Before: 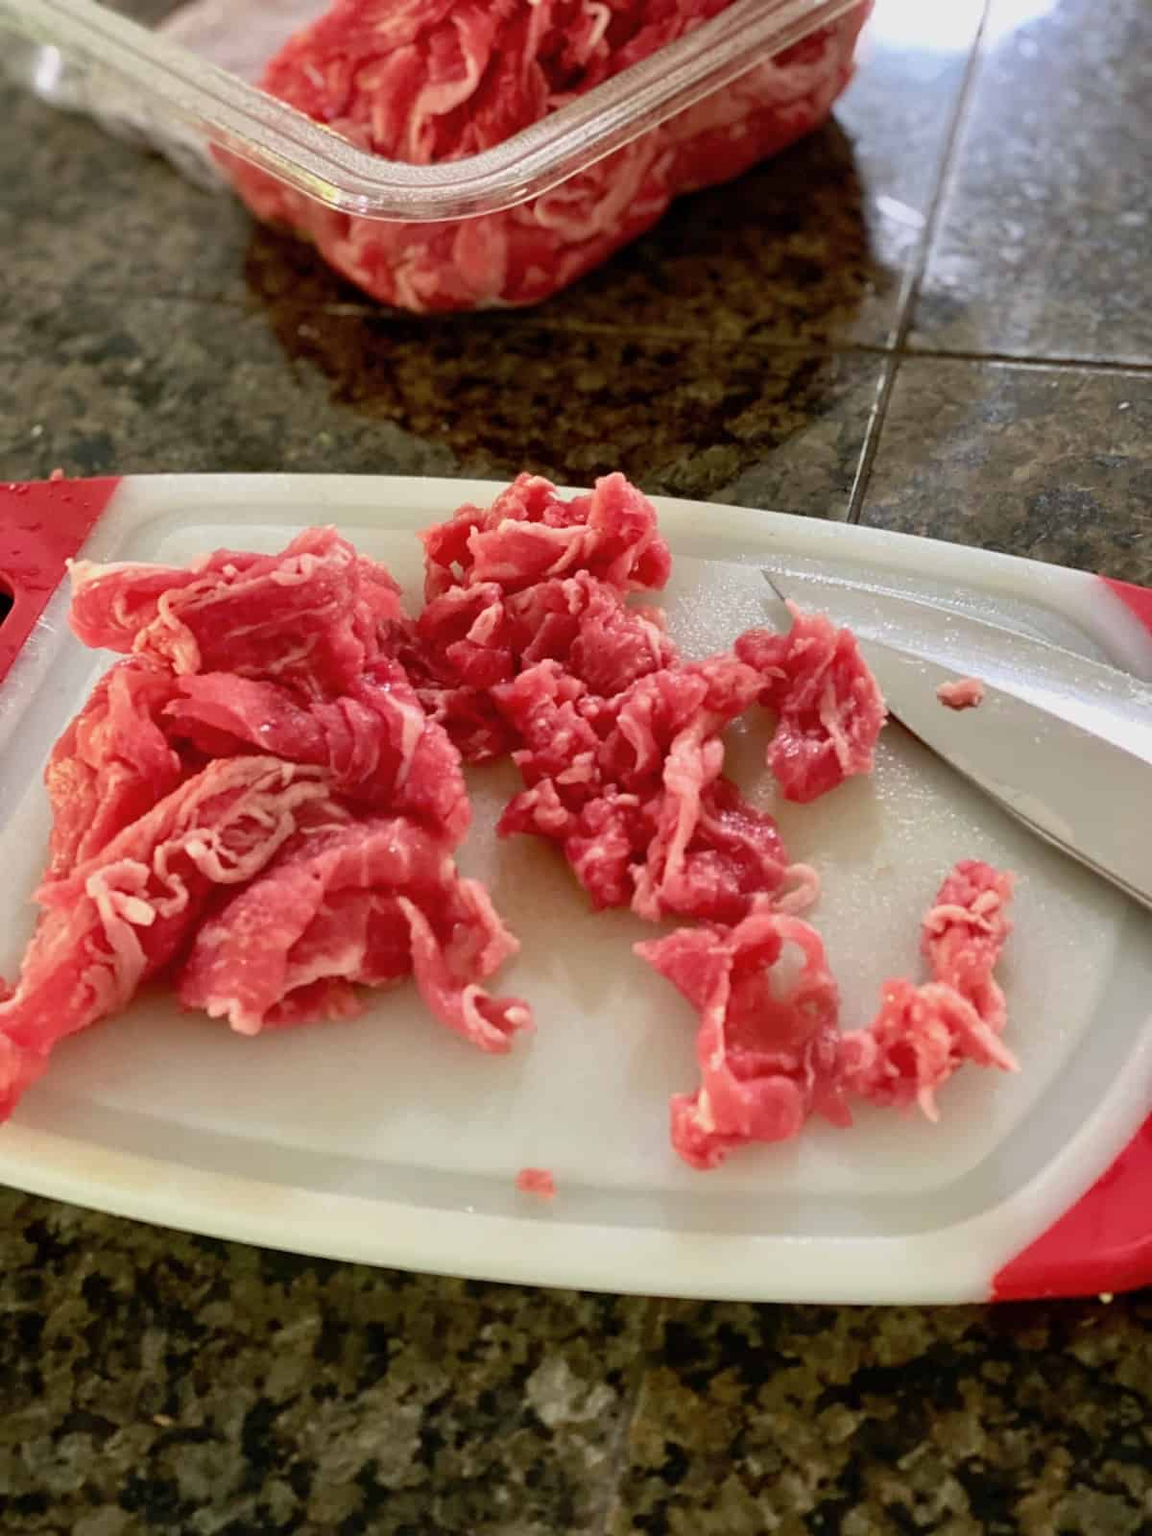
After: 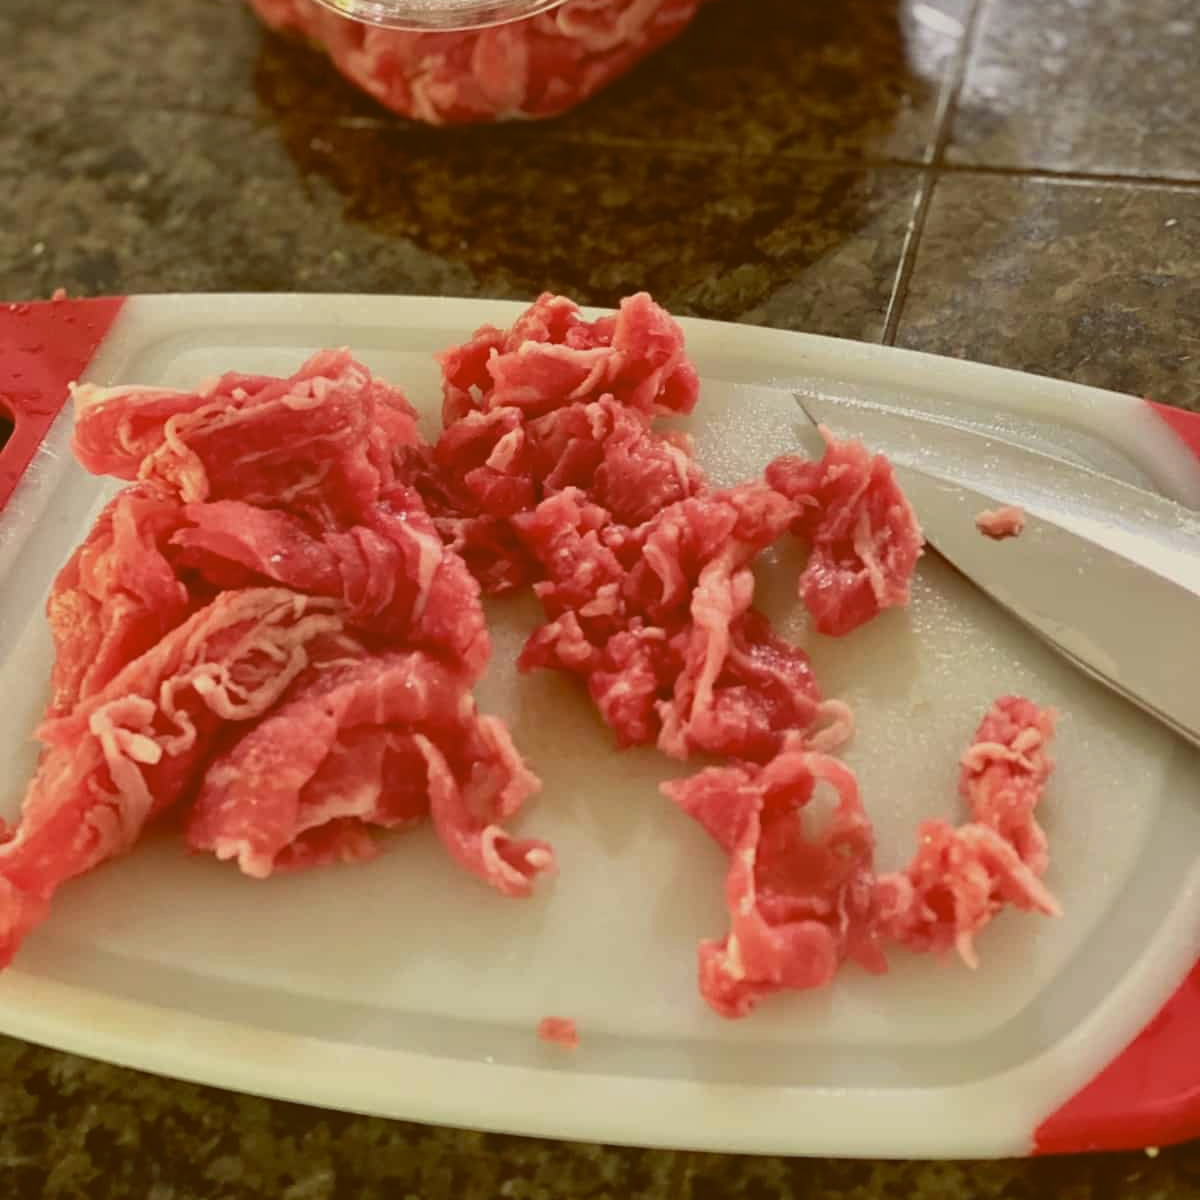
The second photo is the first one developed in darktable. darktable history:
exposure: black level correction -0.014, exposure -0.193 EV, compensate highlight preservation false
color balance: lift [1.001, 1.007, 1, 0.993], gamma [1.023, 1.026, 1.01, 0.974], gain [0.964, 1.059, 1.073, 0.927]
crop and rotate: top 12.5%, bottom 12.5%
